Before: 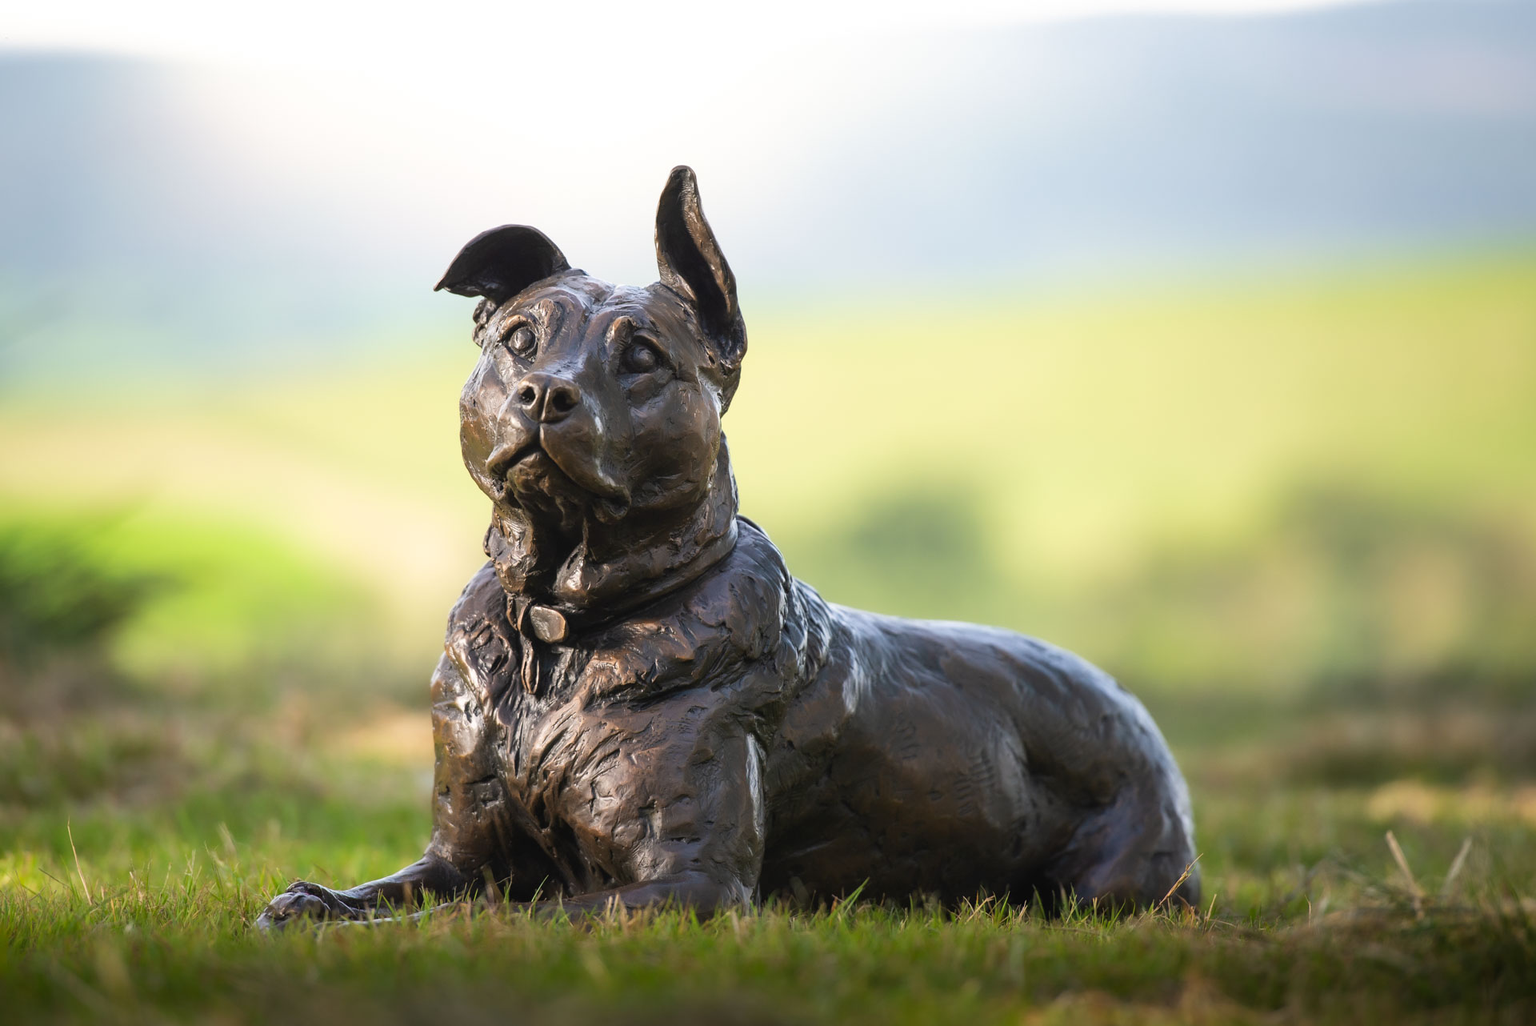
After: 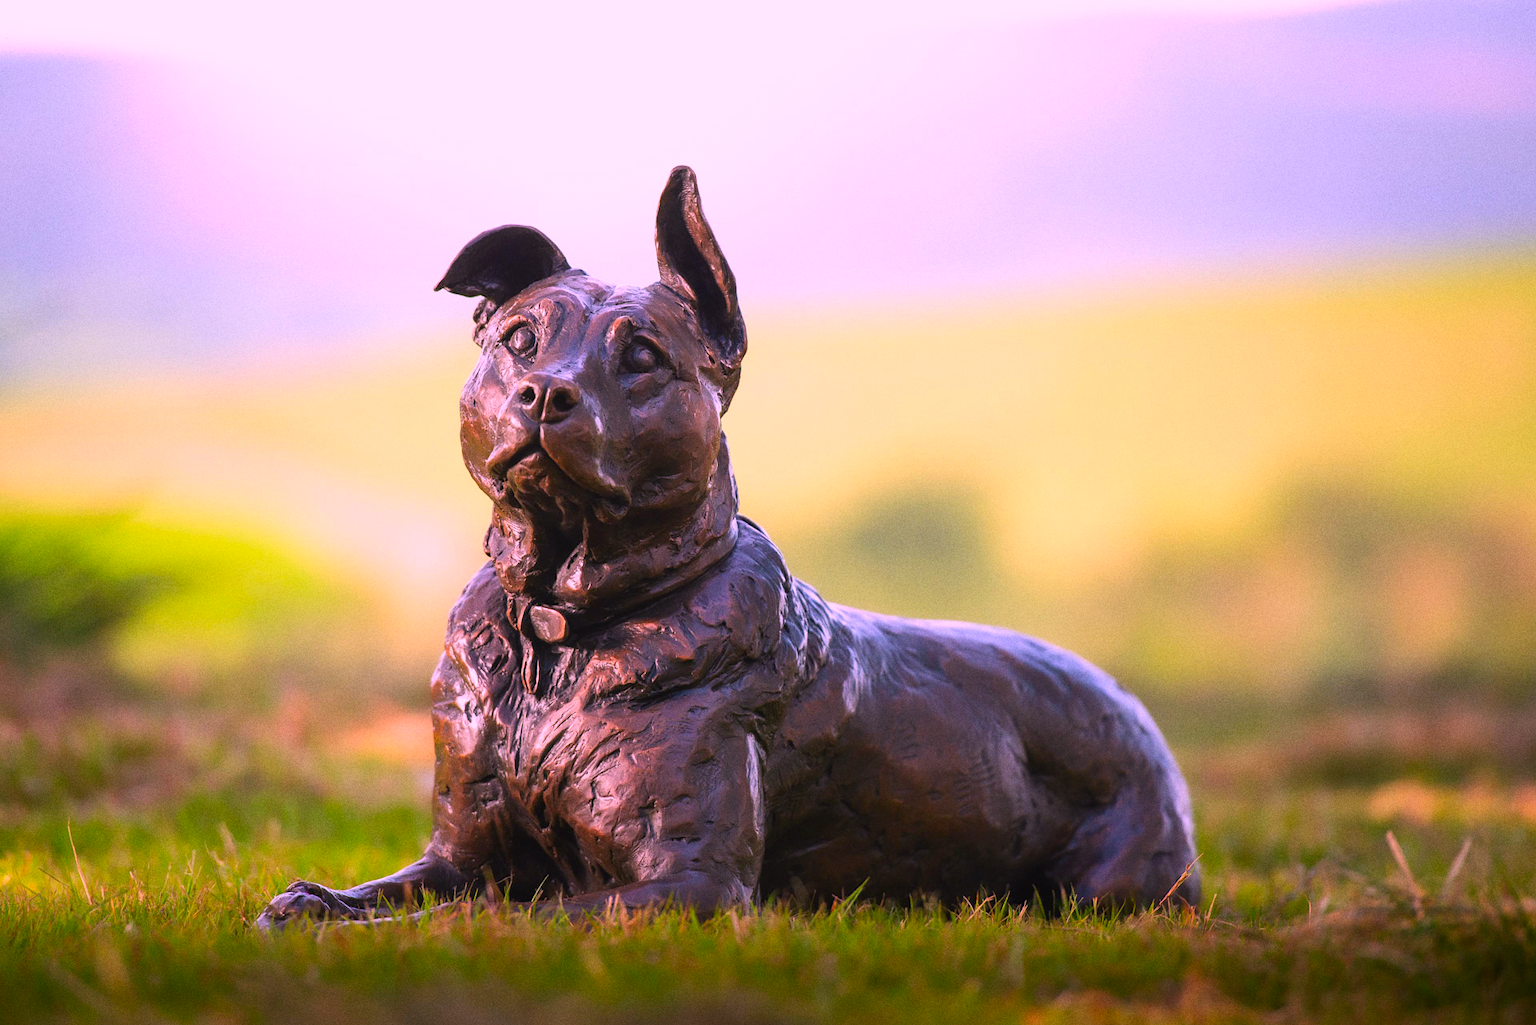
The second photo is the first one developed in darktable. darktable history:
grain: on, module defaults
color correction: highlights a* 19.5, highlights b* -11.53, saturation 1.69
